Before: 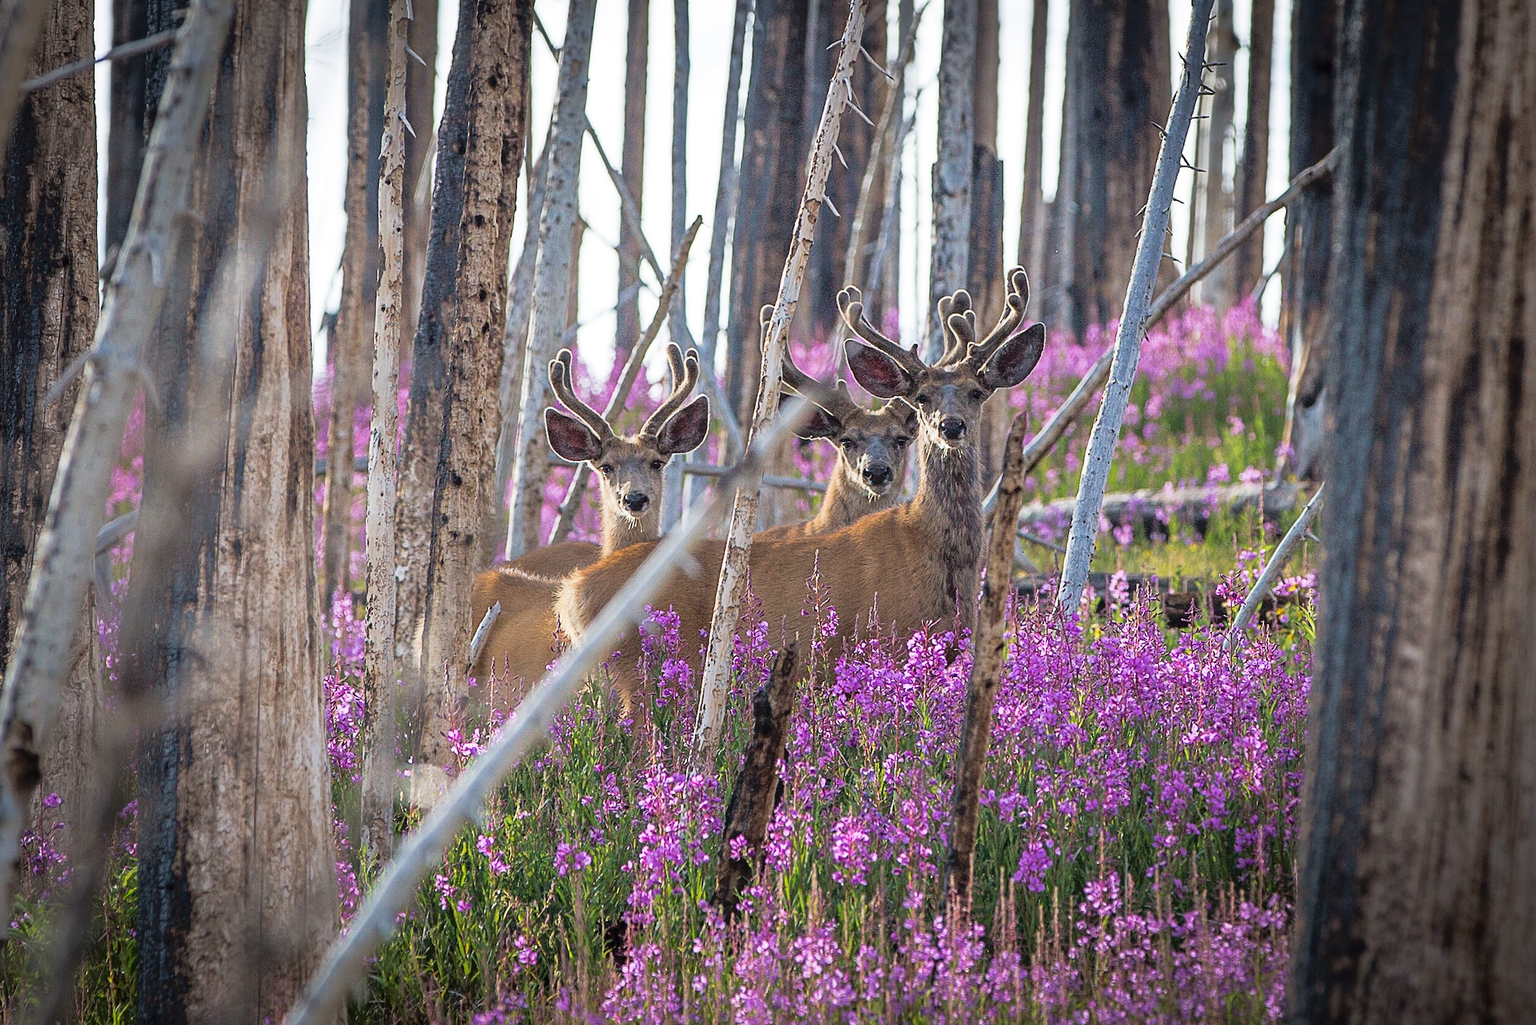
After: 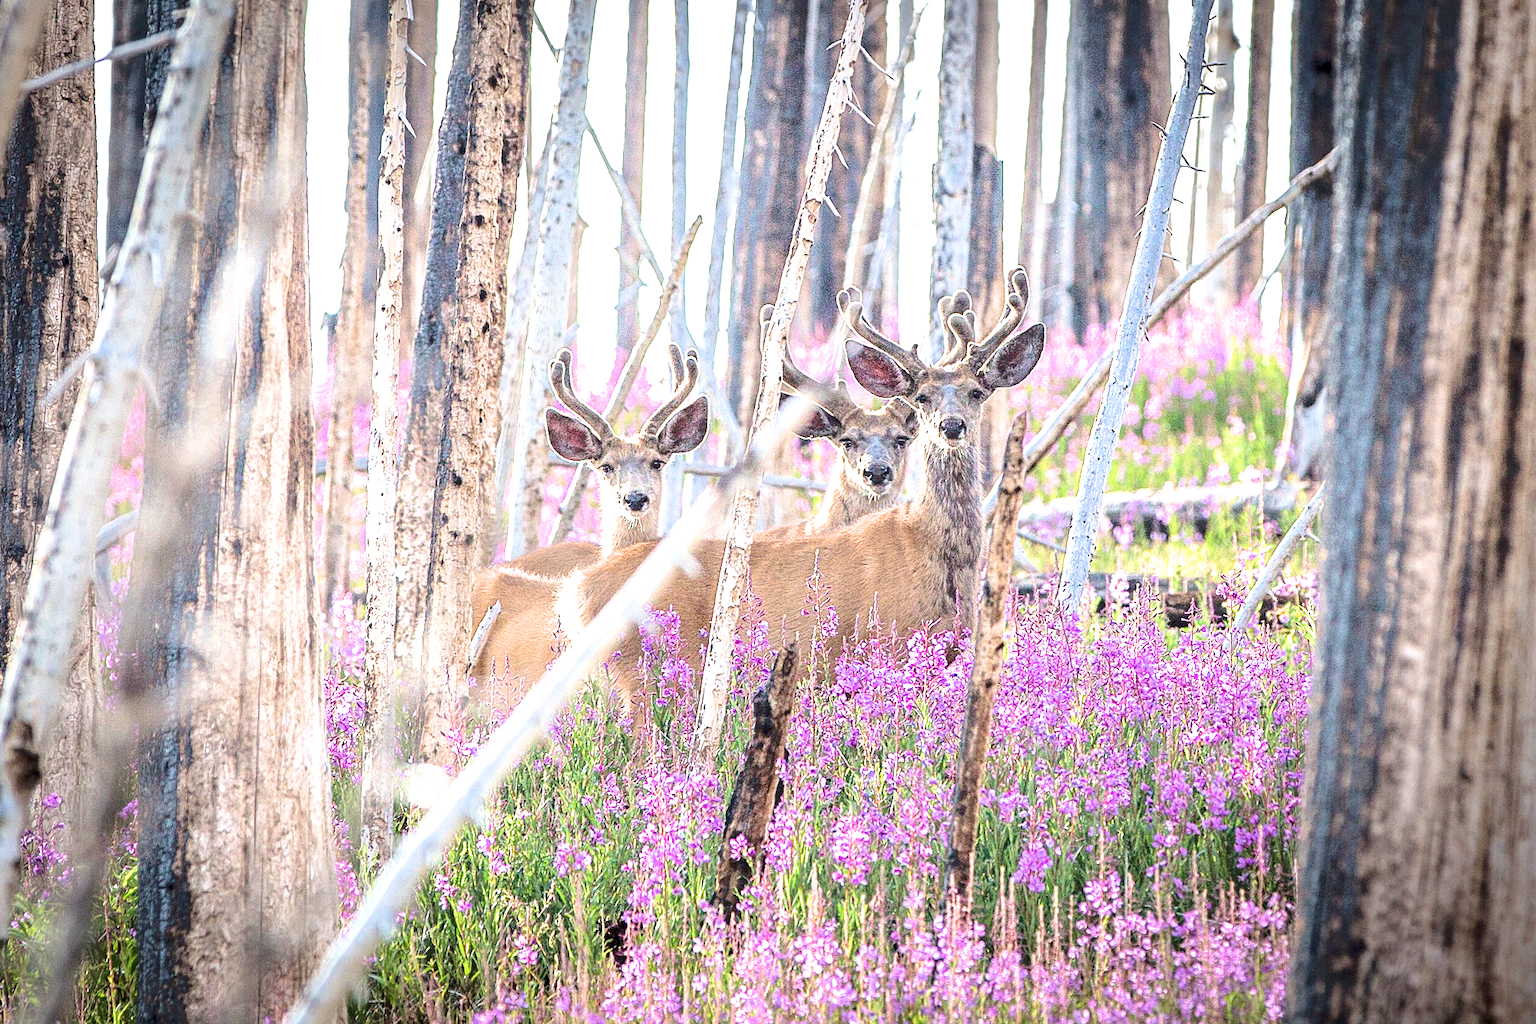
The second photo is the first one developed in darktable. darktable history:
local contrast: highlights 100%, shadows 100%, detail 120%, midtone range 0.2
filmic rgb: black relative exposure -14.19 EV, white relative exposure 3.39 EV, hardness 7.89, preserve chrominance max RGB
exposure: black level correction 0.001, exposure 2 EV, compensate highlight preservation false
